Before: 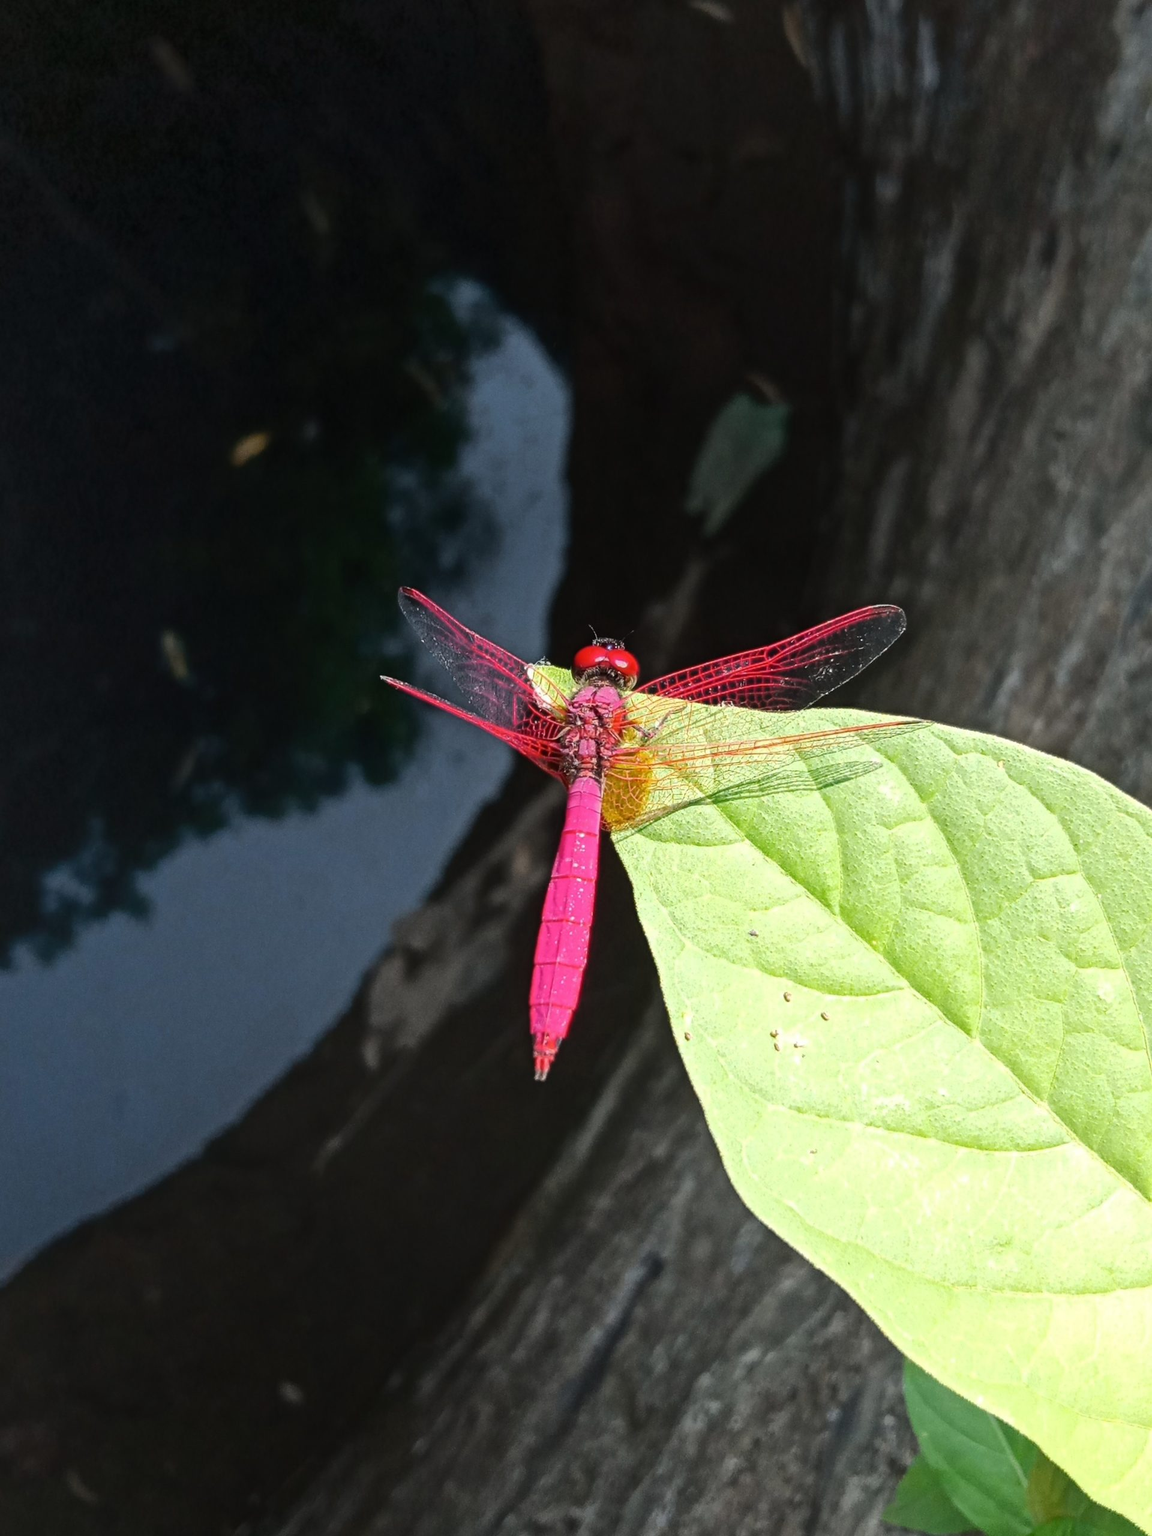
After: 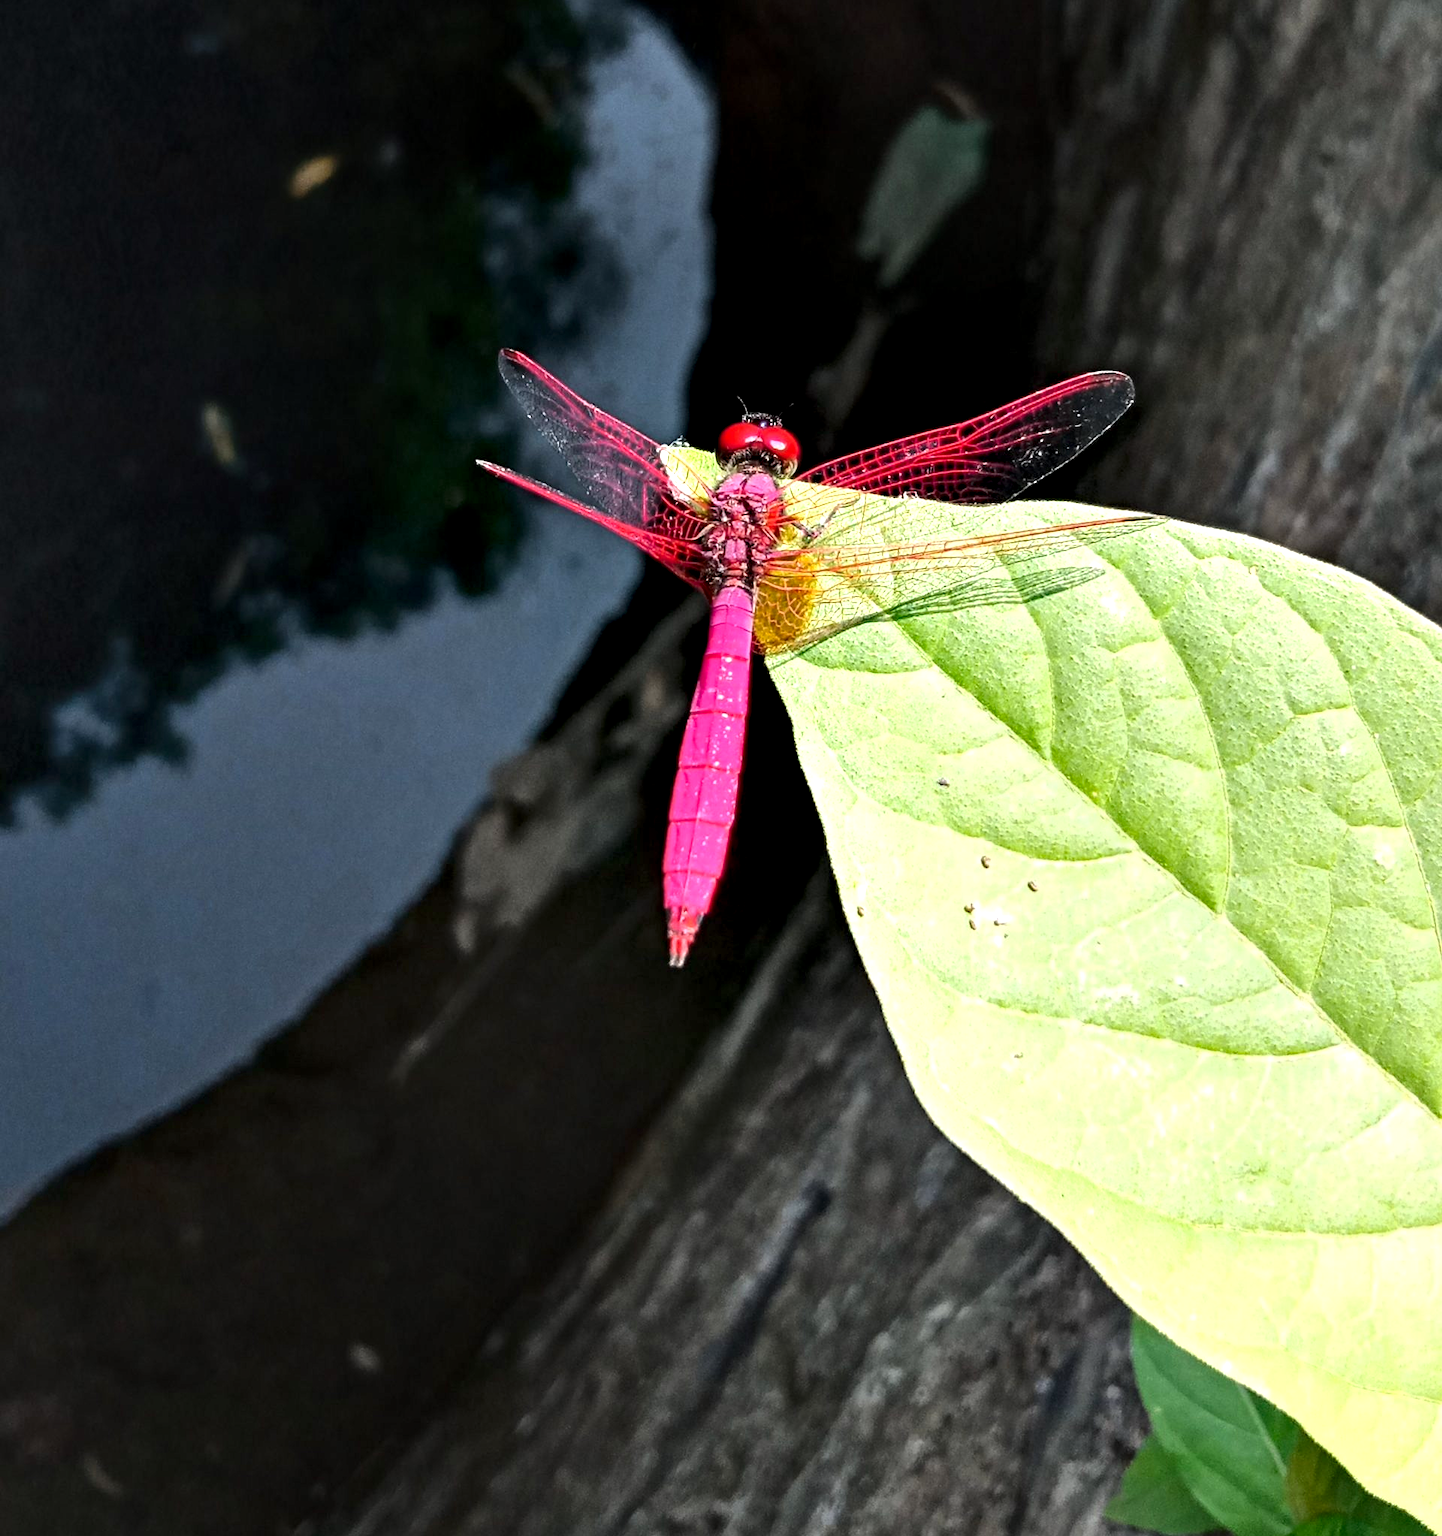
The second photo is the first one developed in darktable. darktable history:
contrast equalizer: octaves 7, y [[0.6 ×6], [0.55 ×6], [0 ×6], [0 ×6], [0 ×6]]
crop and rotate: top 20.107%
